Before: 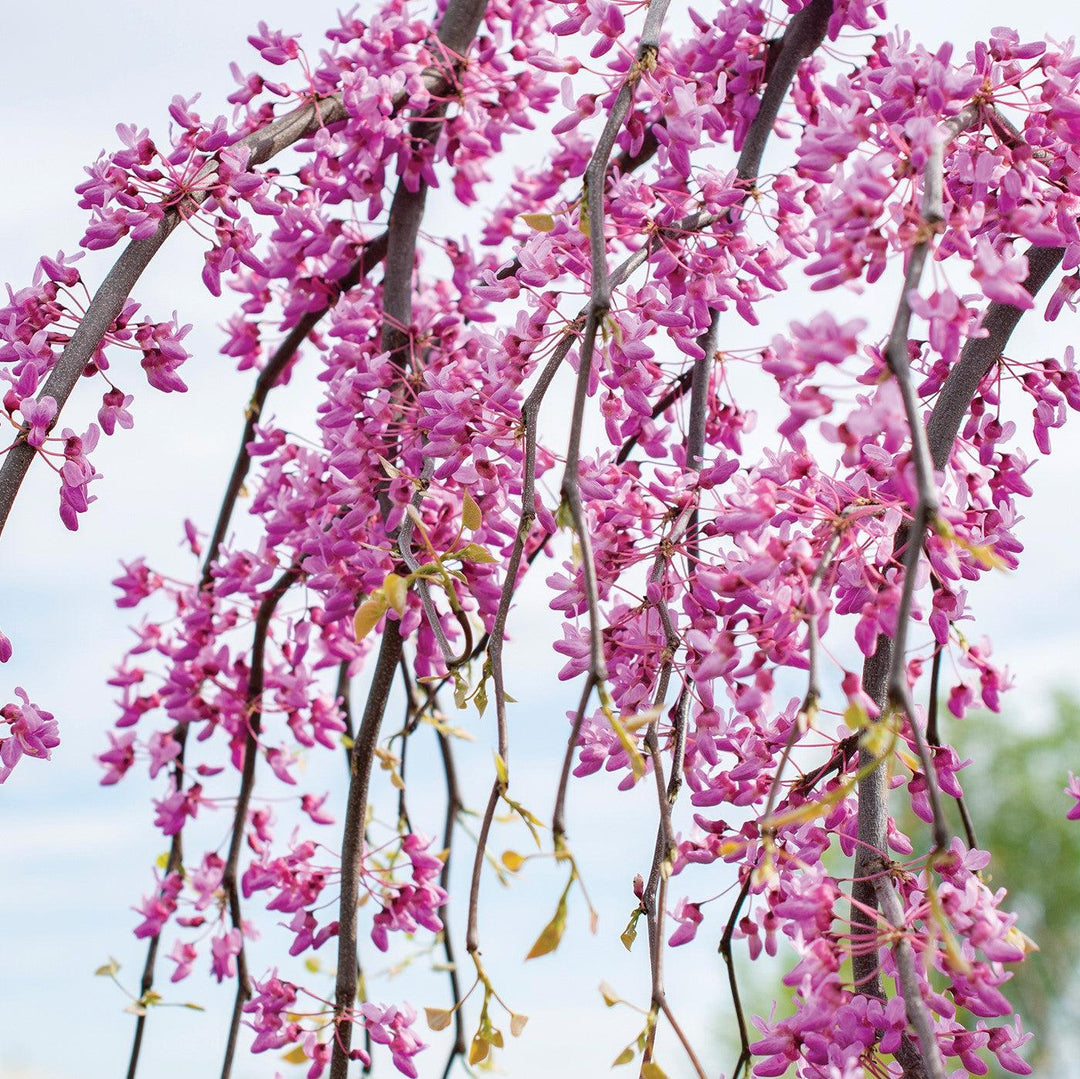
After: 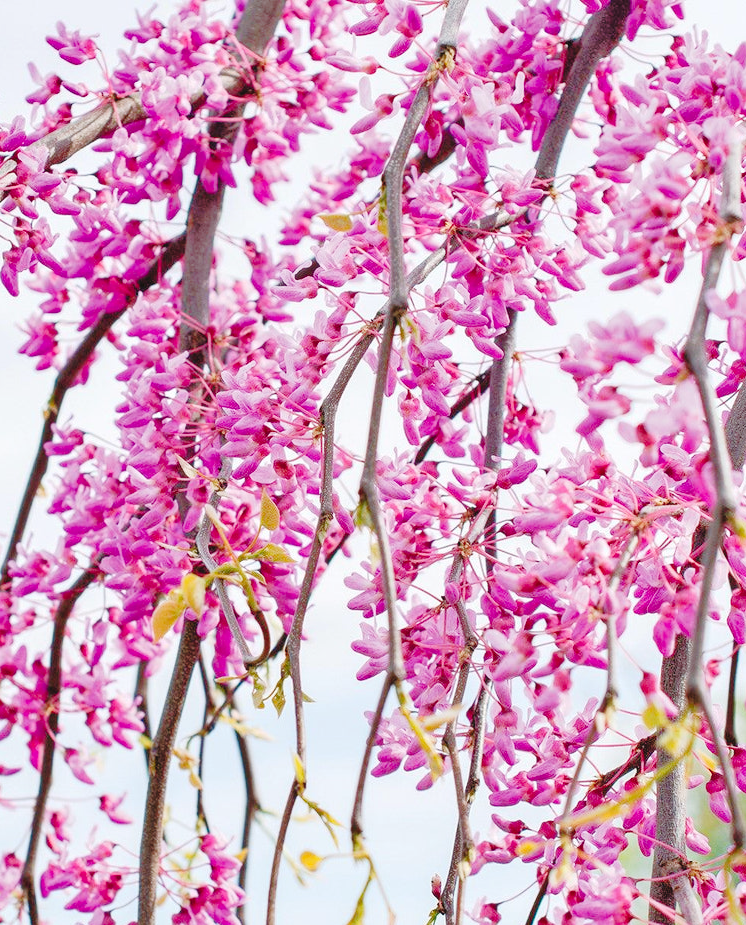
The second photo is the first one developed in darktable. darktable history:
tone curve: curves: ch0 [(0, 0) (0.003, 0.049) (0.011, 0.052) (0.025, 0.057) (0.044, 0.069) (0.069, 0.076) (0.1, 0.09) (0.136, 0.111) (0.177, 0.15) (0.224, 0.197) (0.277, 0.267) (0.335, 0.366) (0.399, 0.477) (0.468, 0.561) (0.543, 0.651) (0.623, 0.733) (0.709, 0.804) (0.801, 0.869) (0.898, 0.924) (1, 1)], preserve colors none
tone equalizer: -7 EV 0.161 EV, -6 EV 0.568 EV, -5 EV 1.16 EV, -4 EV 1.35 EV, -3 EV 1.16 EV, -2 EV 0.6 EV, -1 EV 0.148 EV
crop: left 18.713%, right 12.206%, bottom 14.269%
